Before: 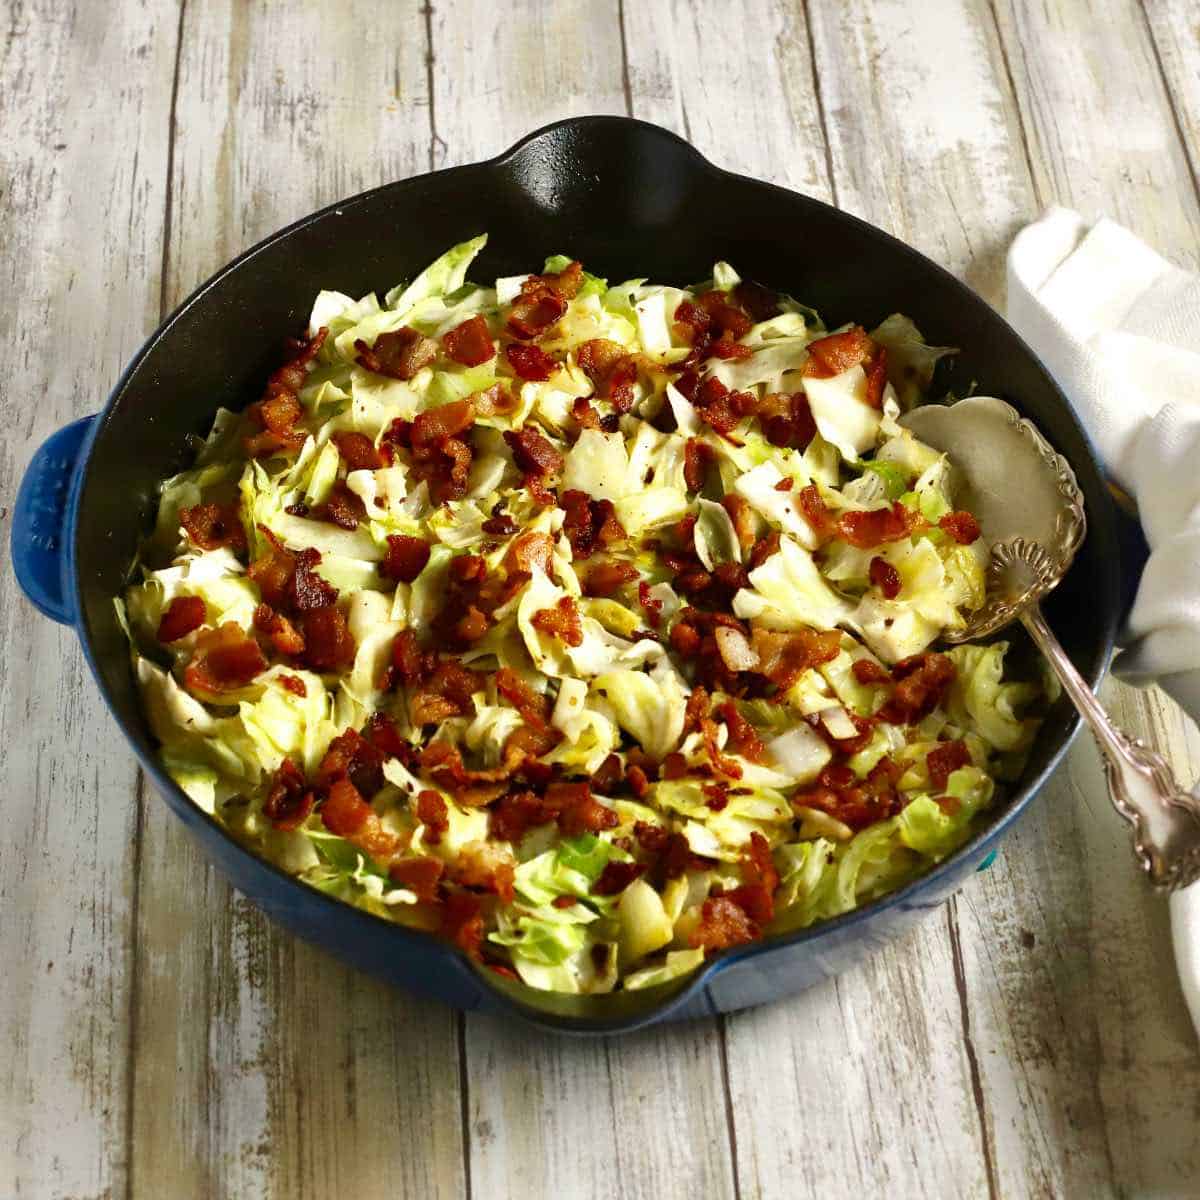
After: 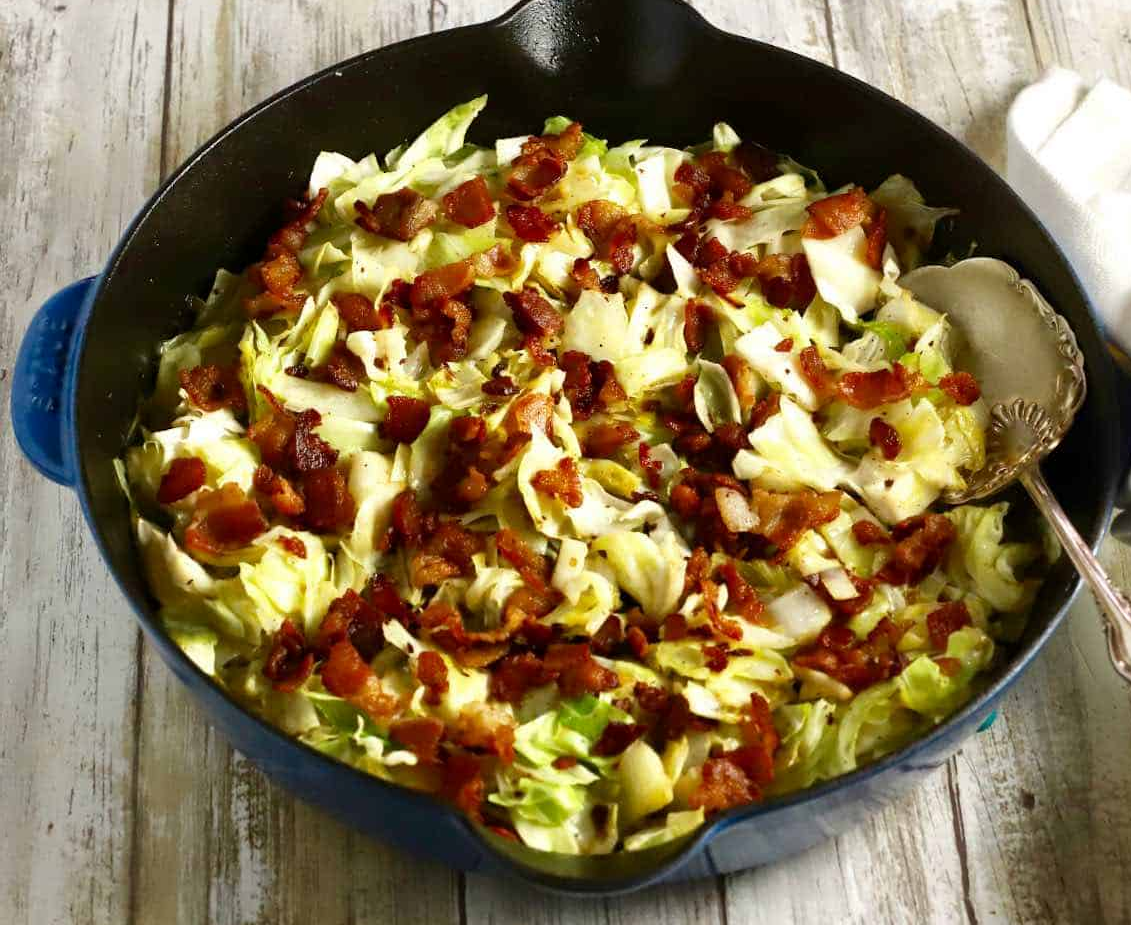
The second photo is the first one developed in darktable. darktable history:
exposure: black level correction 0.001, compensate highlight preservation false
crop and rotate: angle 0.03°, top 11.643%, right 5.651%, bottom 11.189%
